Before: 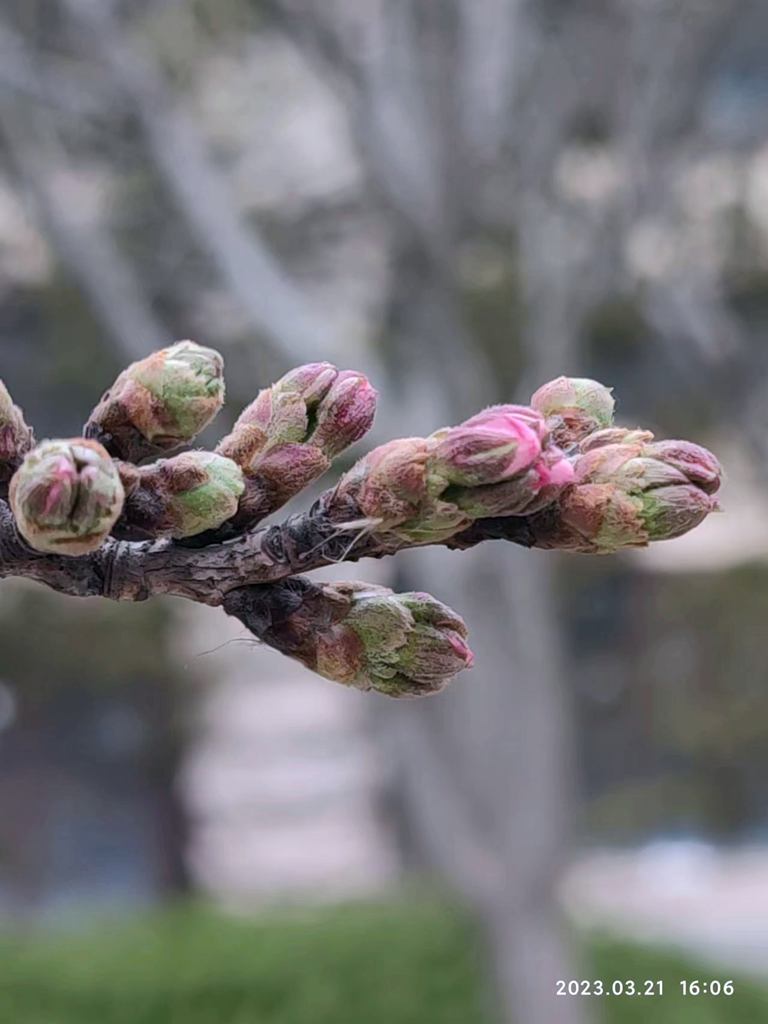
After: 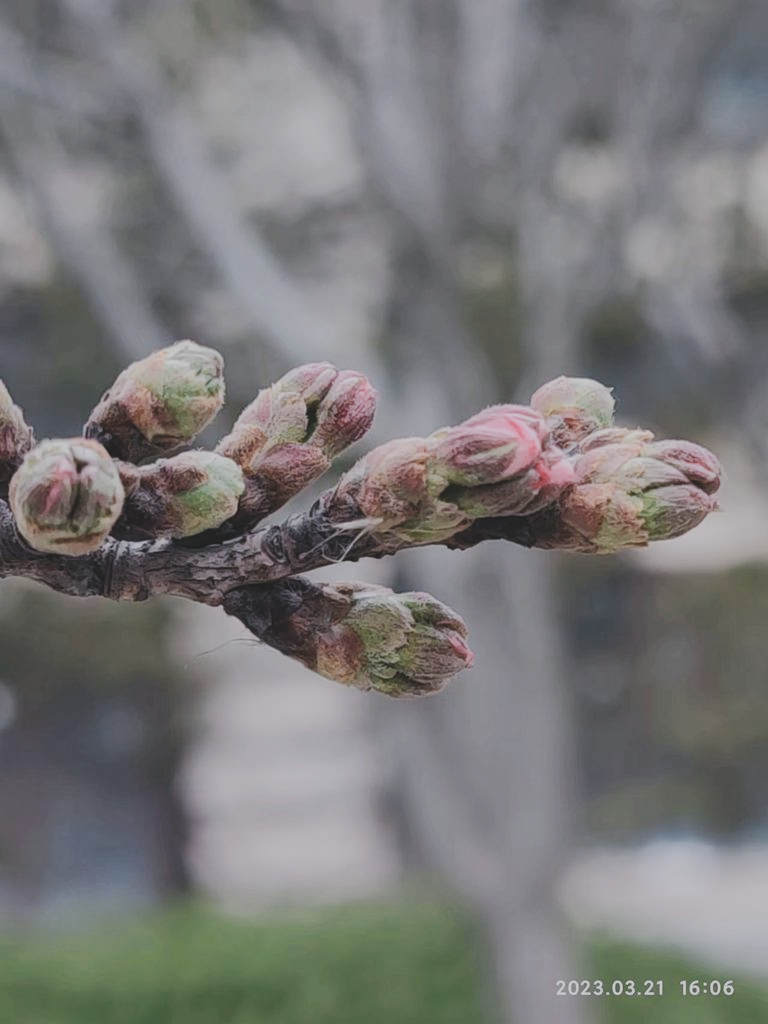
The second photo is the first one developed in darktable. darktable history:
exposure: black level correction -0.022, exposure -0.039 EV, compensate highlight preservation false
color zones: curves: ch0 [(0.018, 0.548) (0.224, 0.64) (0.425, 0.447) (0.675, 0.575) (0.732, 0.579)]; ch1 [(0.066, 0.487) (0.25, 0.5) (0.404, 0.43) (0.75, 0.421) (0.956, 0.421)]; ch2 [(0.044, 0.561) (0.215, 0.465) (0.399, 0.544) (0.465, 0.548) (0.614, 0.447) (0.724, 0.43) (0.882, 0.623) (0.956, 0.632)]
filmic rgb: black relative exposure -7.4 EV, white relative exposure 5.08 EV, hardness 3.22, preserve chrominance no, color science v5 (2021), iterations of high-quality reconstruction 0, contrast in shadows safe, contrast in highlights safe
